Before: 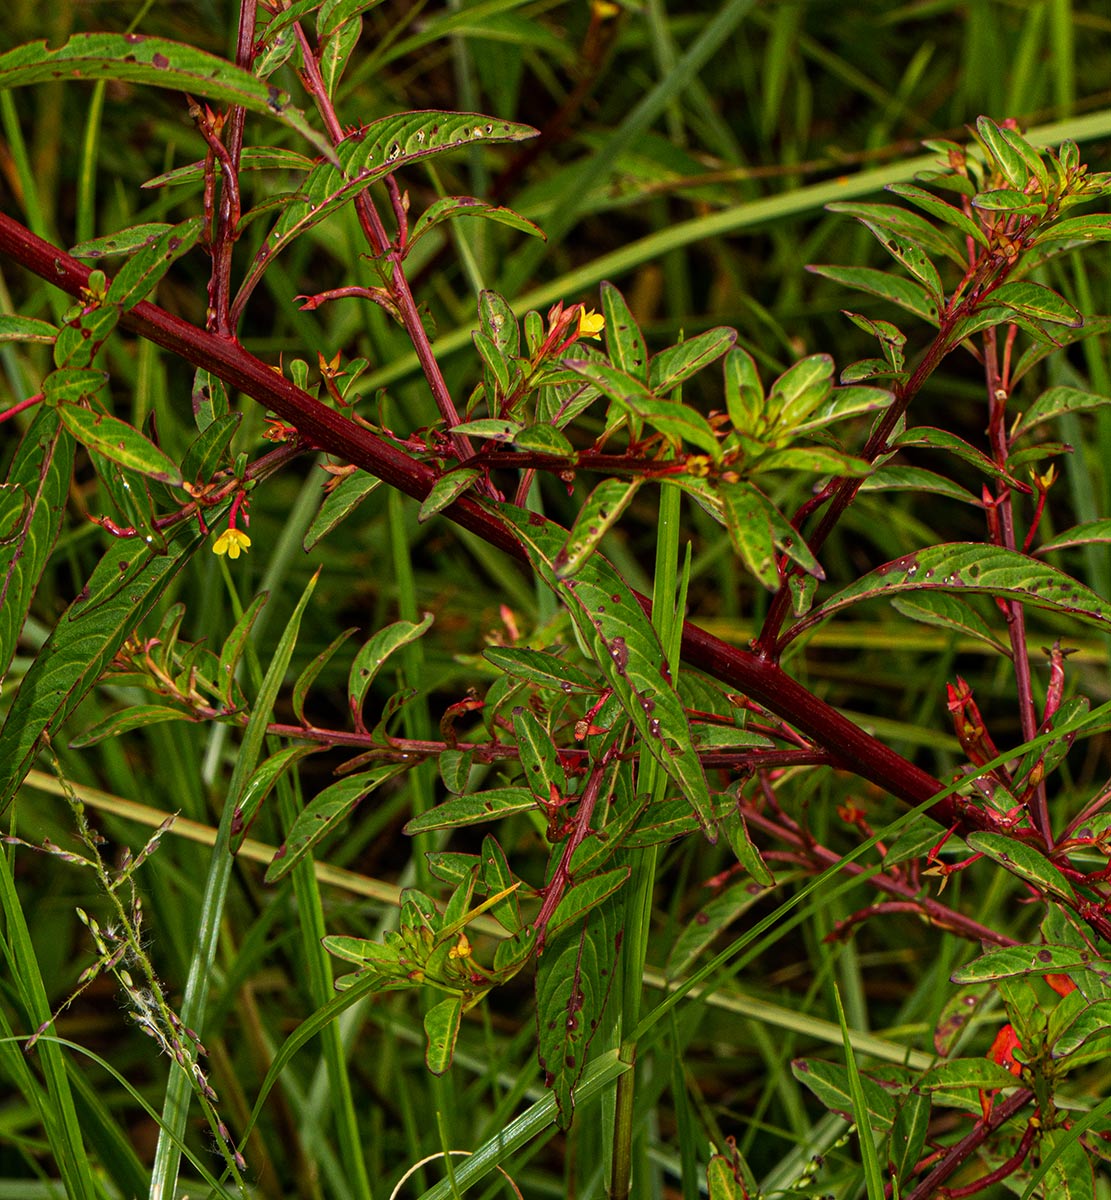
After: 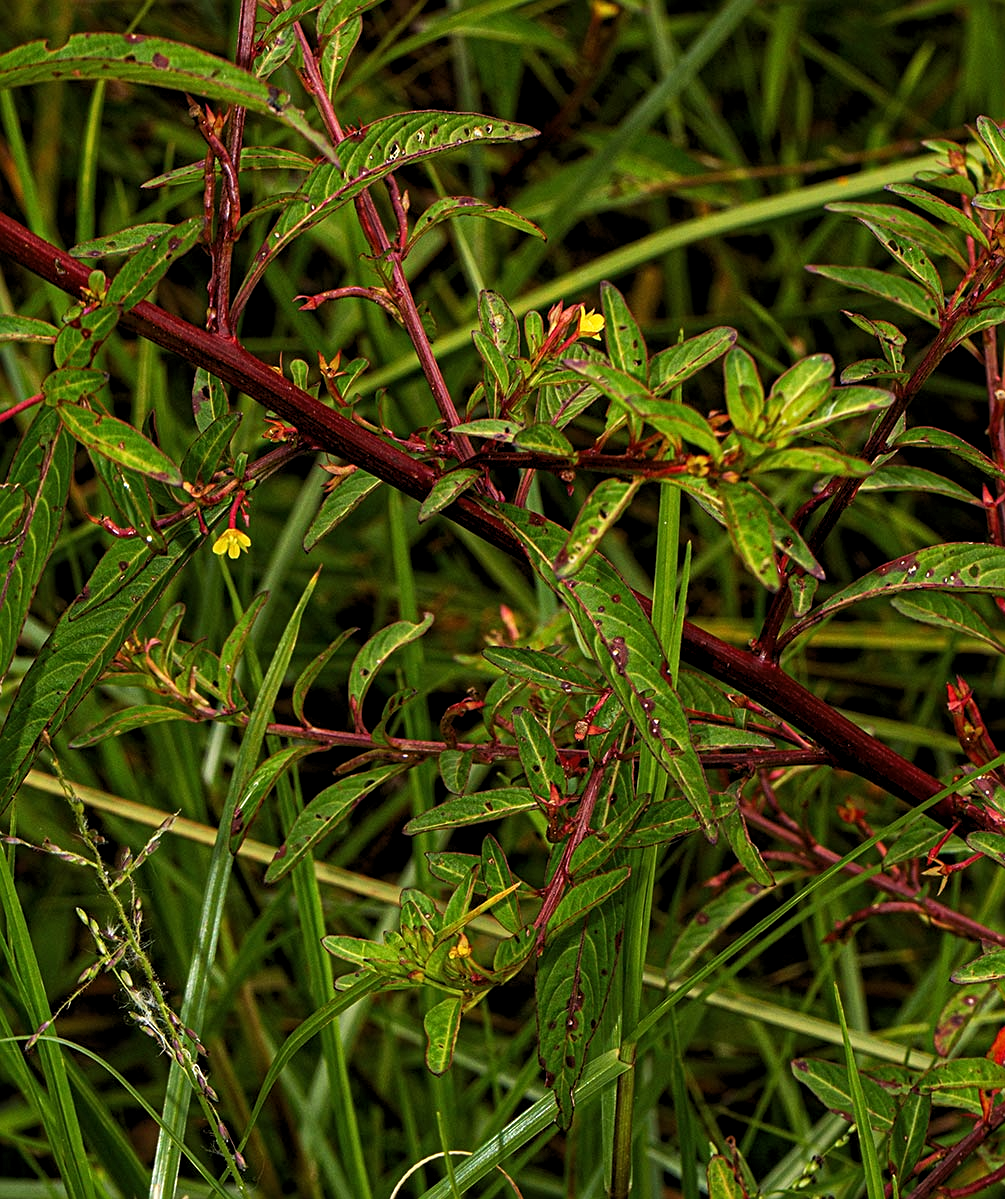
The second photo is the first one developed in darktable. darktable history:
crop: right 9.489%, bottom 0.023%
sharpen: radius 2.124, amount 0.385, threshold 0.065
tone equalizer: edges refinement/feathering 500, mask exposure compensation -1.57 EV, preserve details no
levels: levels [0.031, 0.5, 0.969]
